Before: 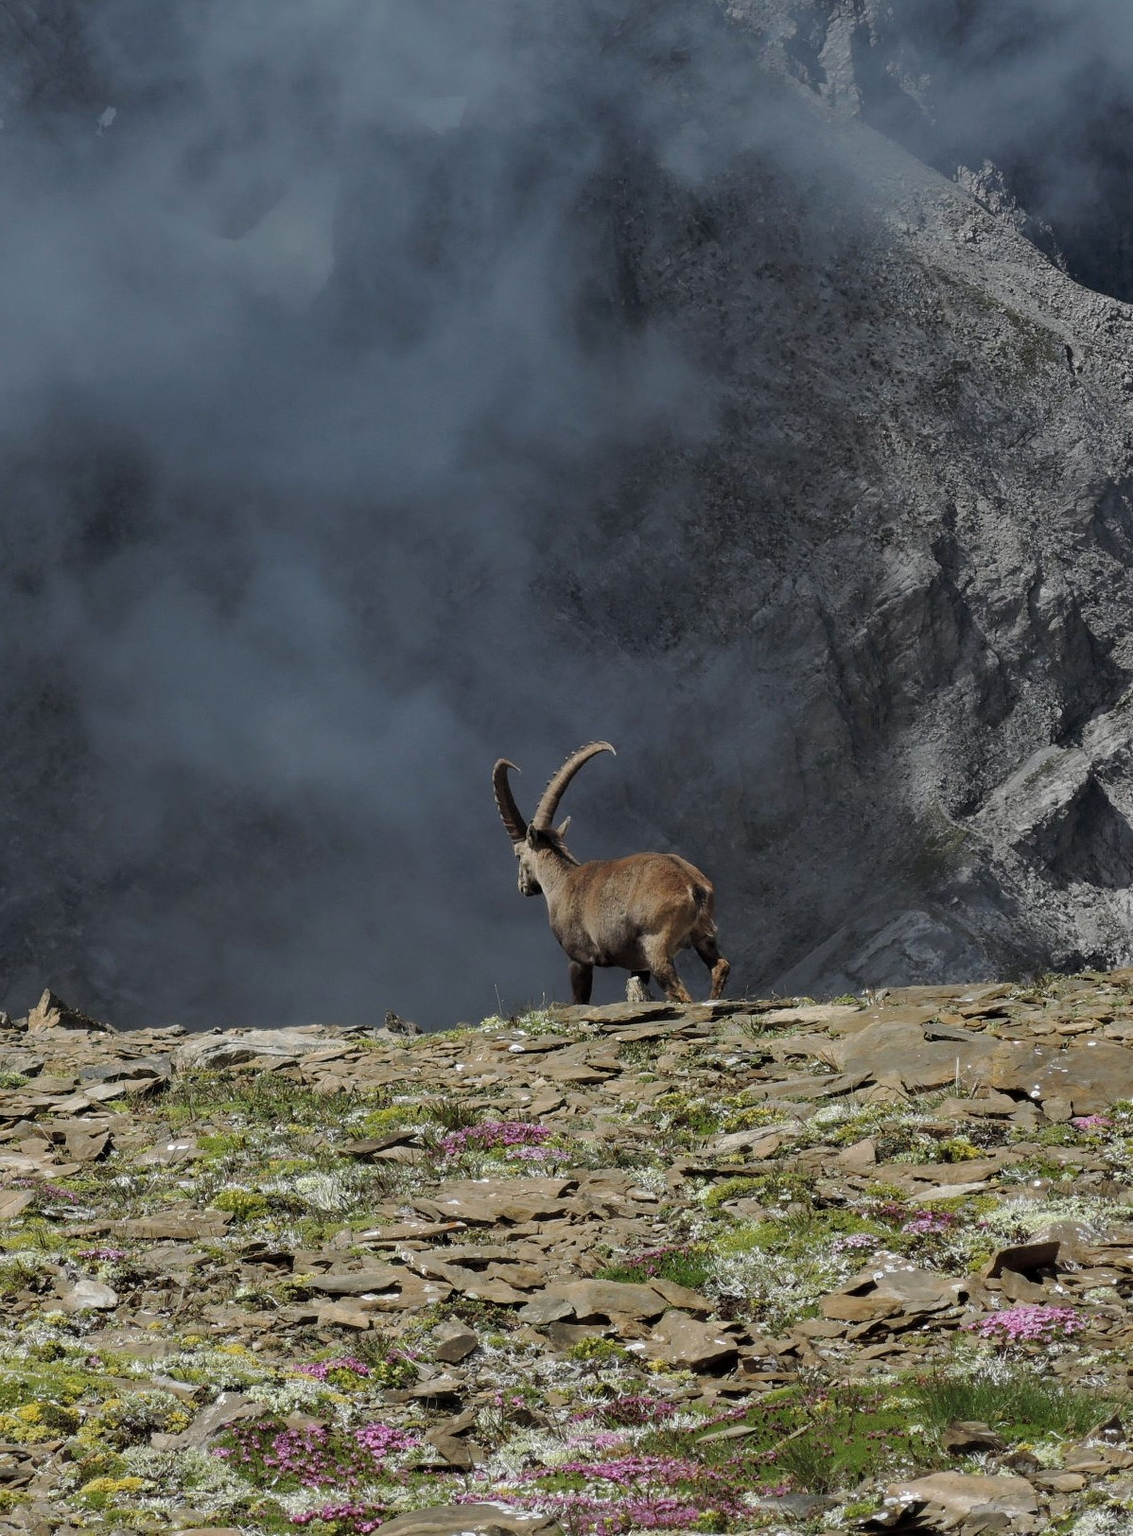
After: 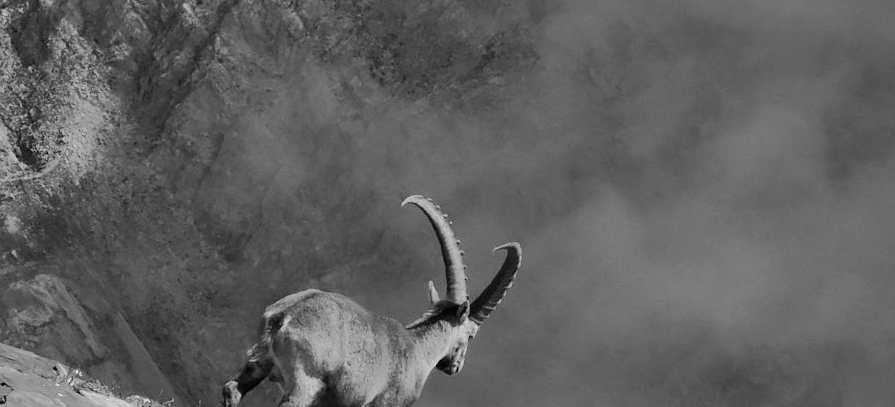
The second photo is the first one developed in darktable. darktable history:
shadows and highlights: radius 110.86, shadows 51.09, white point adjustment 9.16, highlights -4.17, highlights color adjustment 32.2%, soften with gaussian
crop and rotate: angle 16.12°, top 30.835%, bottom 35.653%
monochrome: a 73.58, b 64.21
